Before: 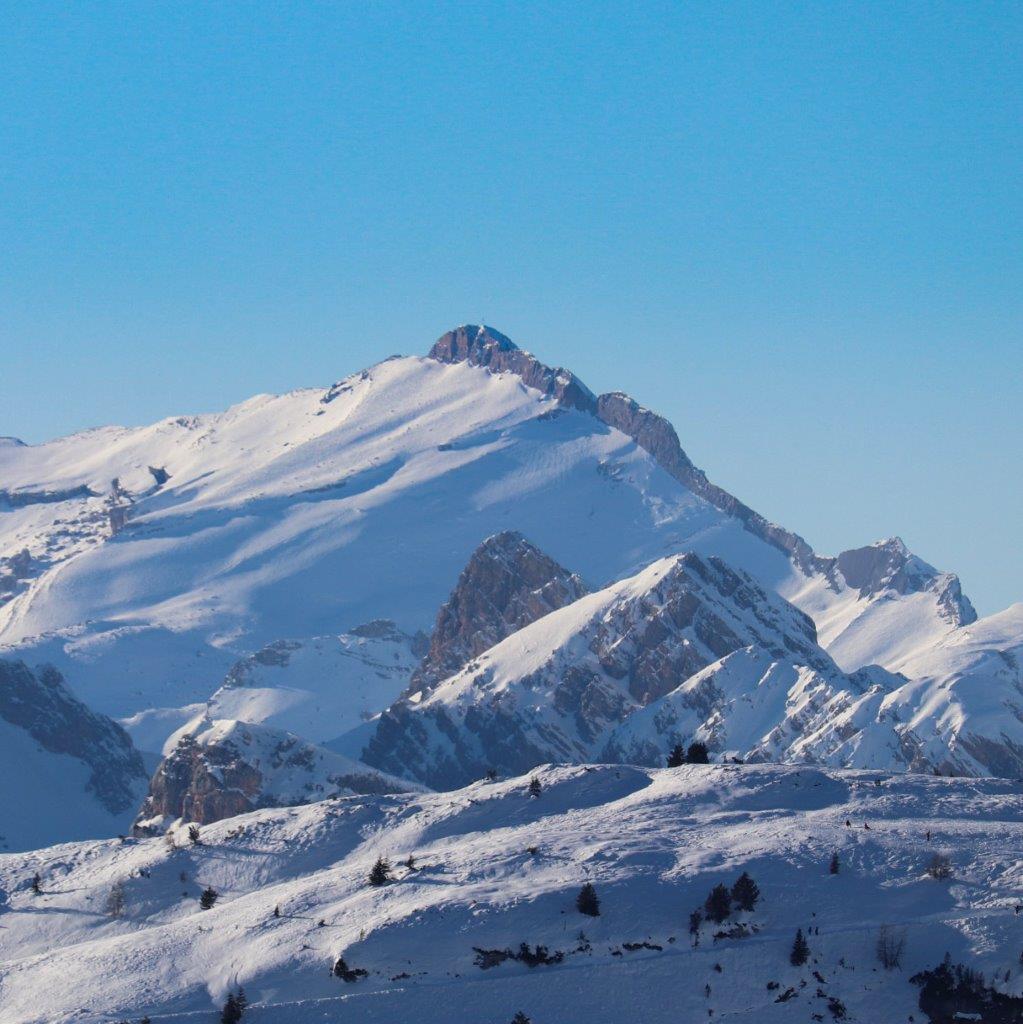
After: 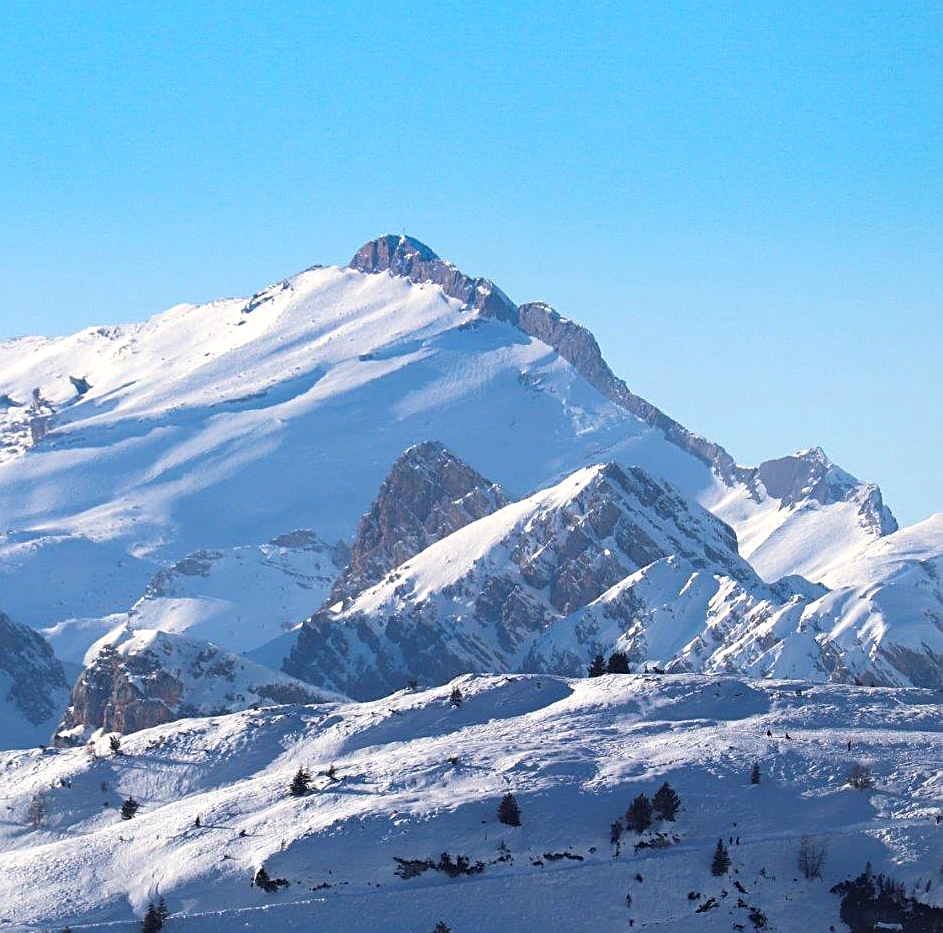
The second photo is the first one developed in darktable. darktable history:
exposure: exposure 0.567 EV, compensate highlight preservation false
sharpen: on, module defaults
crop and rotate: left 7.795%, top 8.83%
